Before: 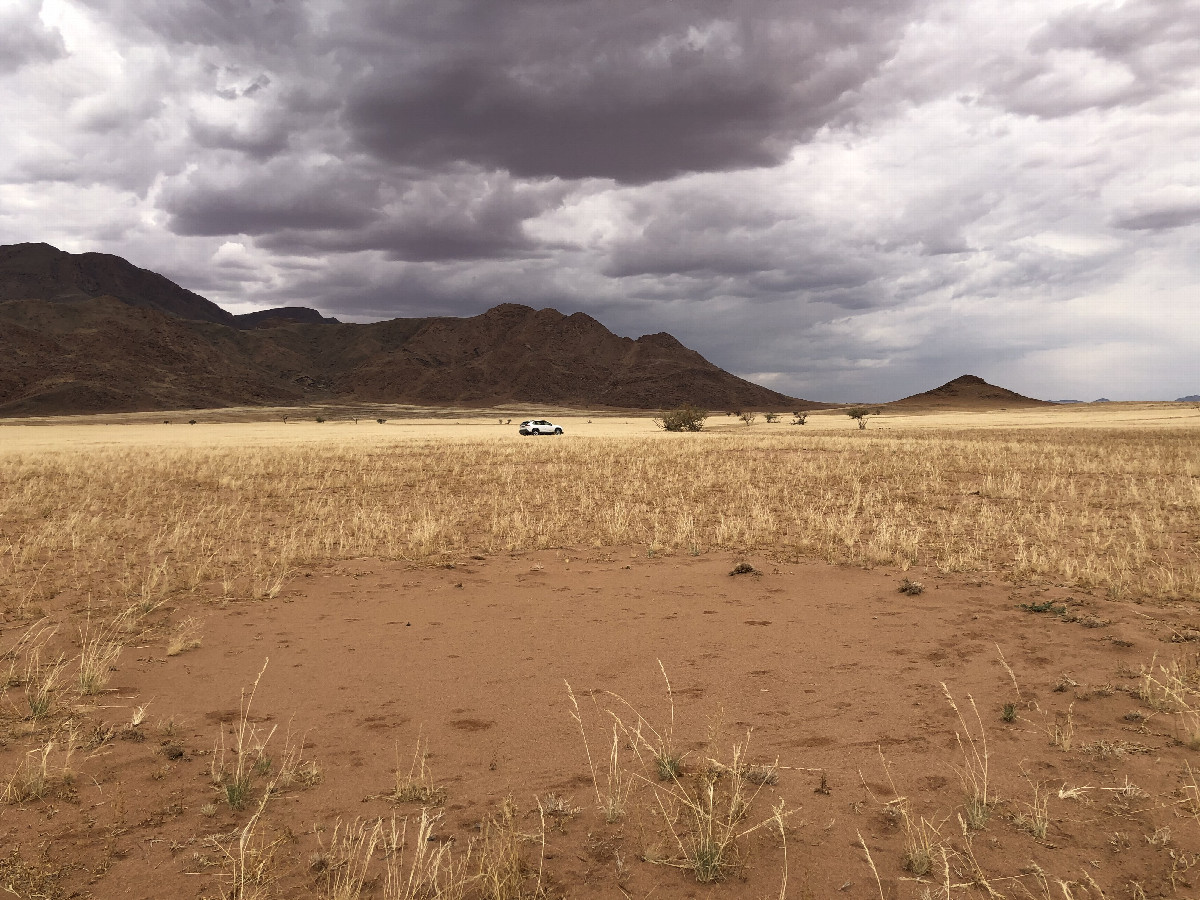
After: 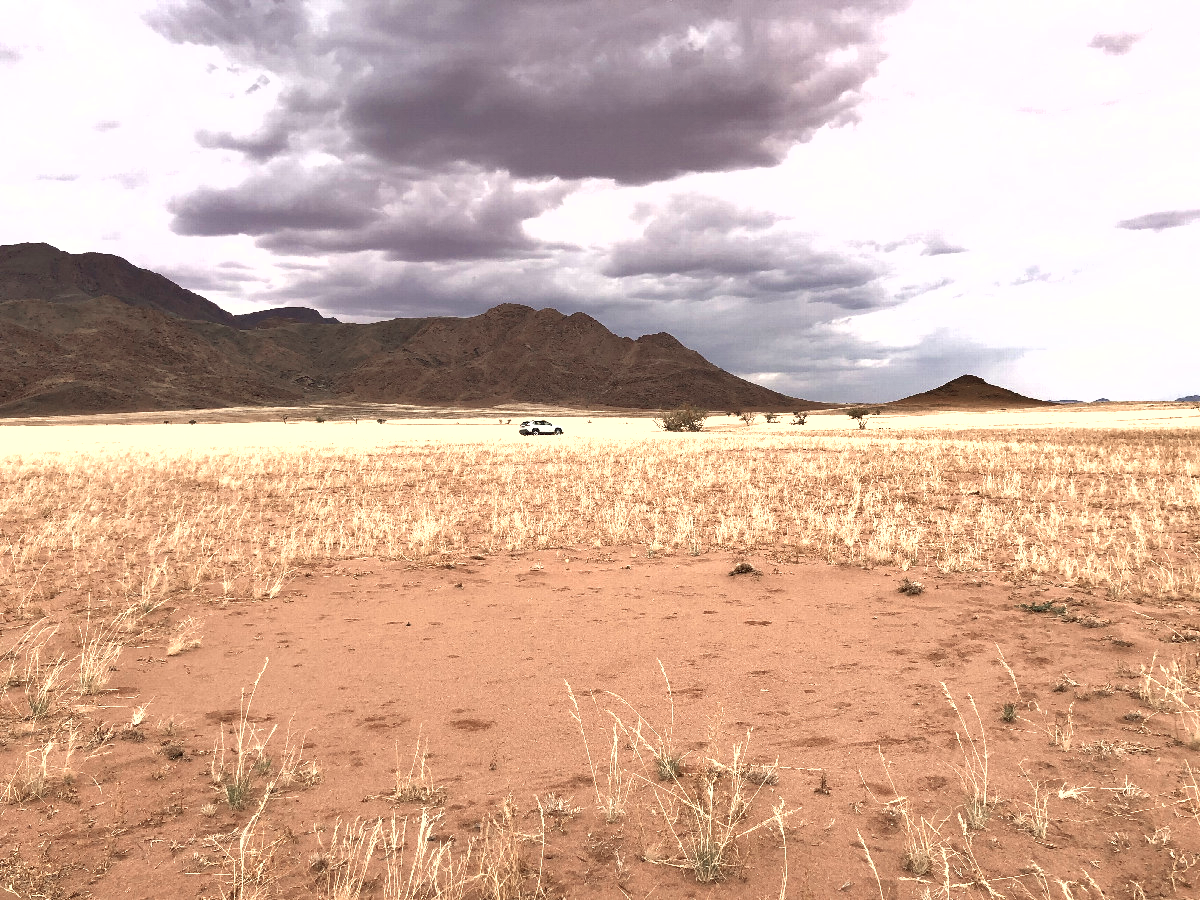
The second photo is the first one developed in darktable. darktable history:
exposure: black level correction 0, exposure 1.102 EV, compensate highlight preservation false
shadows and highlights: shadows 47.96, highlights -40.7, soften with gaussian
color zones: curves: ch0 [(0, 0.473) (0.001, 0.473) (0.226, 0.548) (0.4, 0.589) (0.525, 0.54) (0.728, 0.403) (0.999, 0.473) (1, 0.473)]; ch1 [(0, 0.619) (0.001, 0.619) (0.234, 0.388) (0.4, 0.372) (0.528, 0.422) (0.732, 0.53) (0.999, 0.619) (1, 0.619)]; ch2 [(0, 0.547) (0.001, 0.547) (0.226, 0.45) (0.4, 0.525) (0.525, 0.585) (0.8, 0.511) (0.999, 0.547) (1, 0.547)]
